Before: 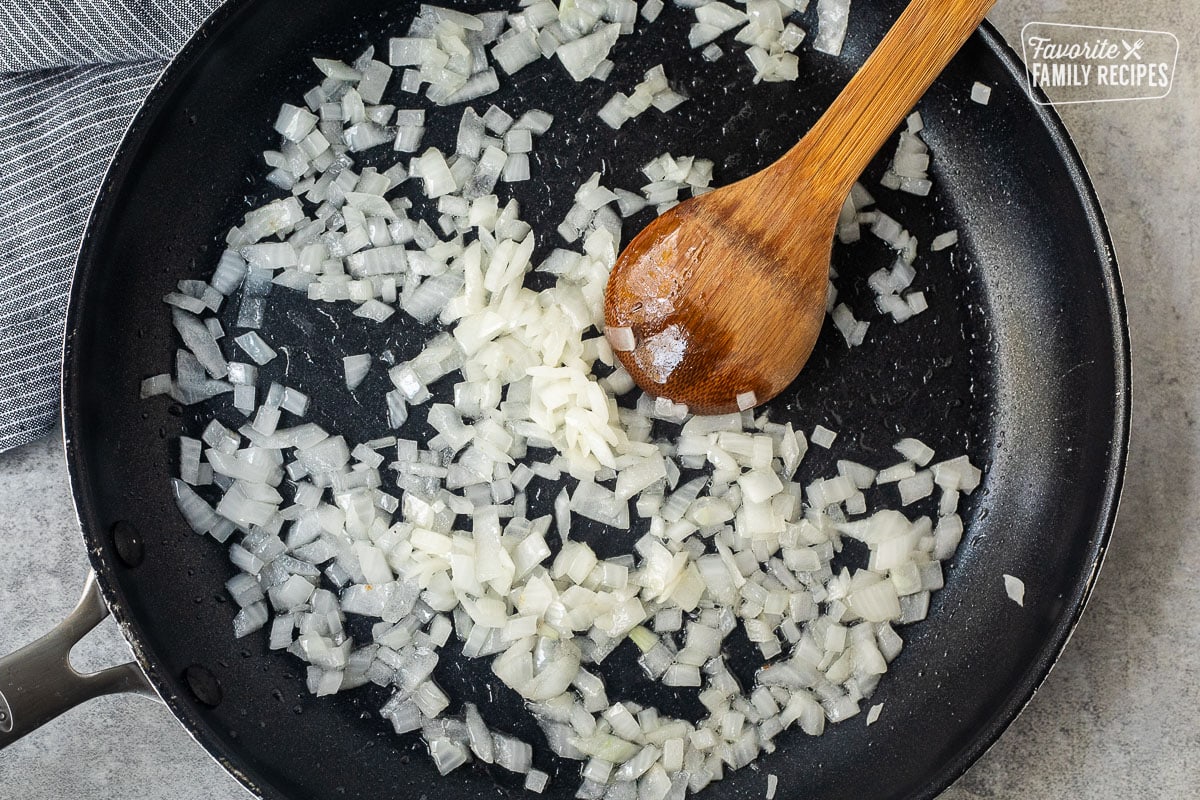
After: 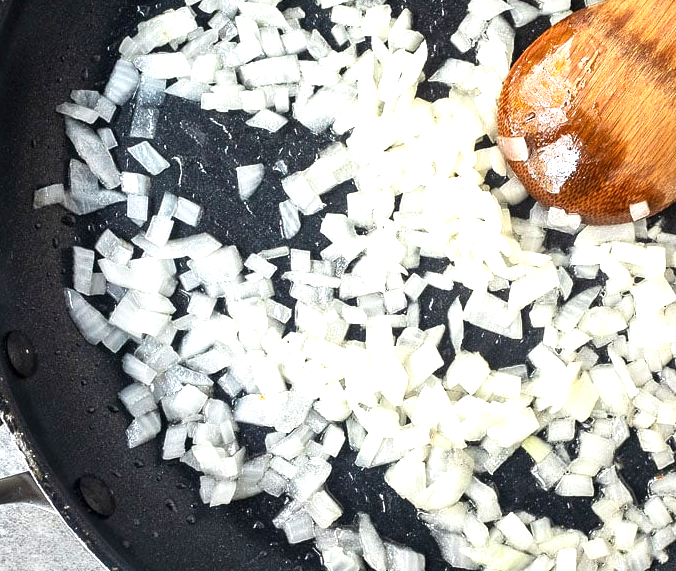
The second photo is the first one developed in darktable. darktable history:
color calibration: illuminant same as pipeline (D50), adaptation none (bypass)
exposure: exposure 1 EV, compensate highlight preservation false
crop: left 8.966%, top 23.852%, right 34.699%, bottom 4.703%
tone equalizer: -8 EV -0.55 EV
